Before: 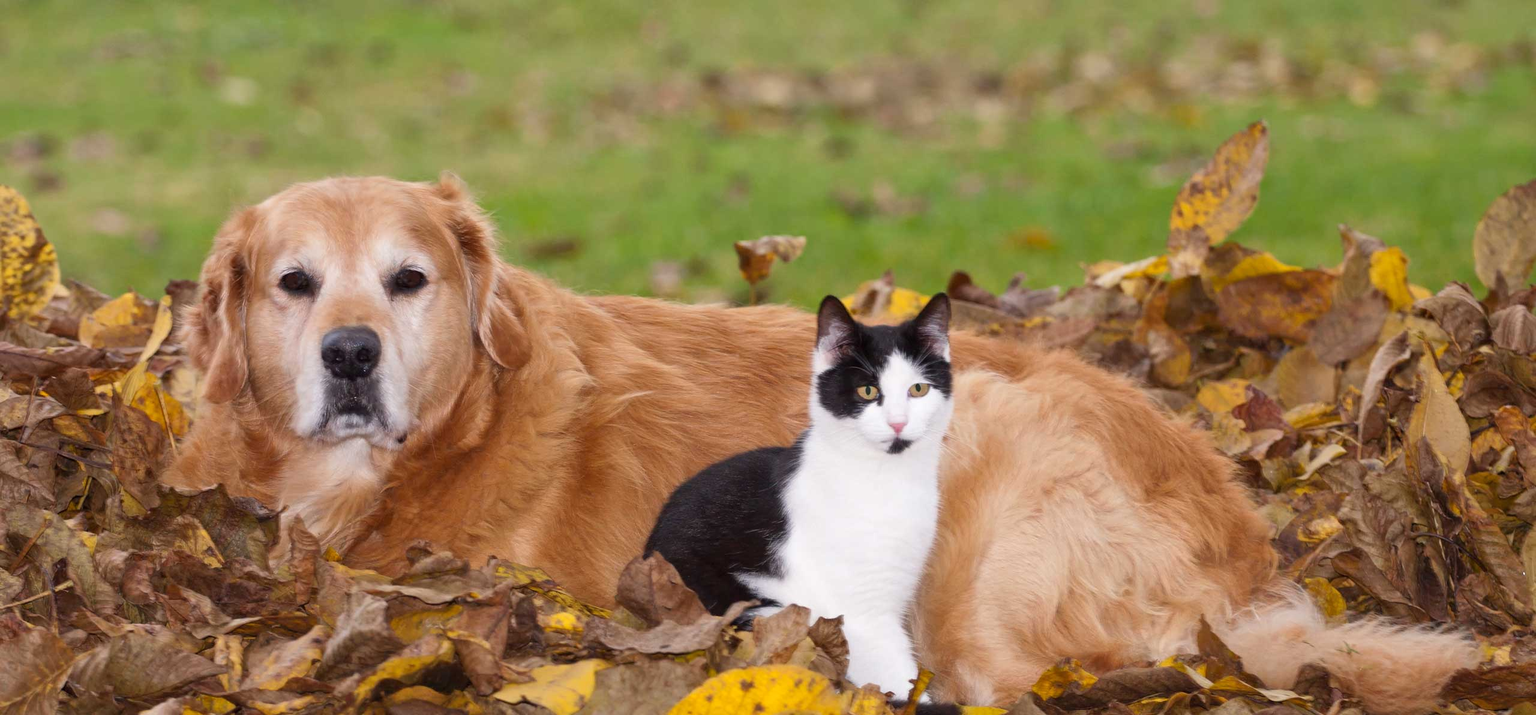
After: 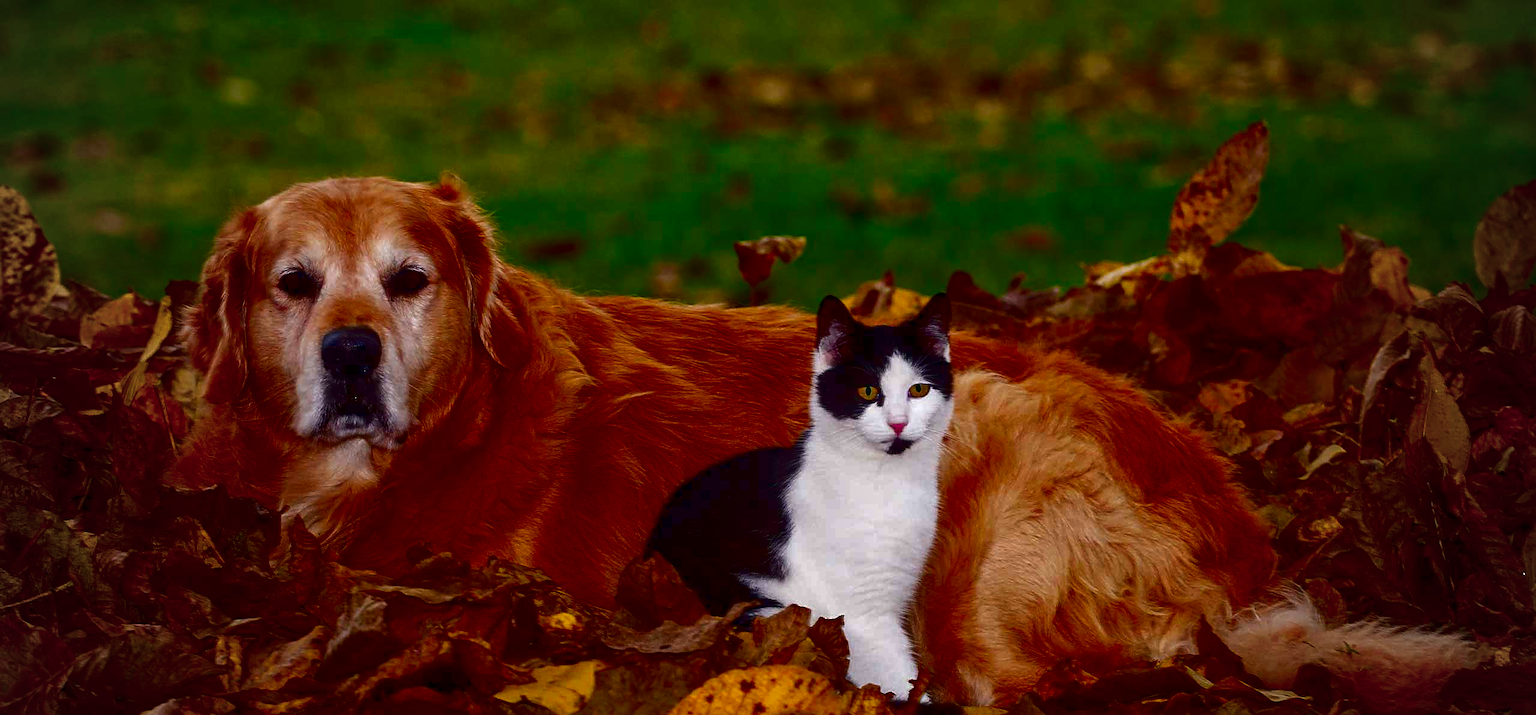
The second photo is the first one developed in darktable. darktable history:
contrast brightness saturation: brightness -0.987, saturation 0.999
vignetting: fall-off start 71.98%, fall-off radius 107.98%, width/height ratio 0.733, unbound false
local contrast: on, module defaults
sharpen: on, module defaults
